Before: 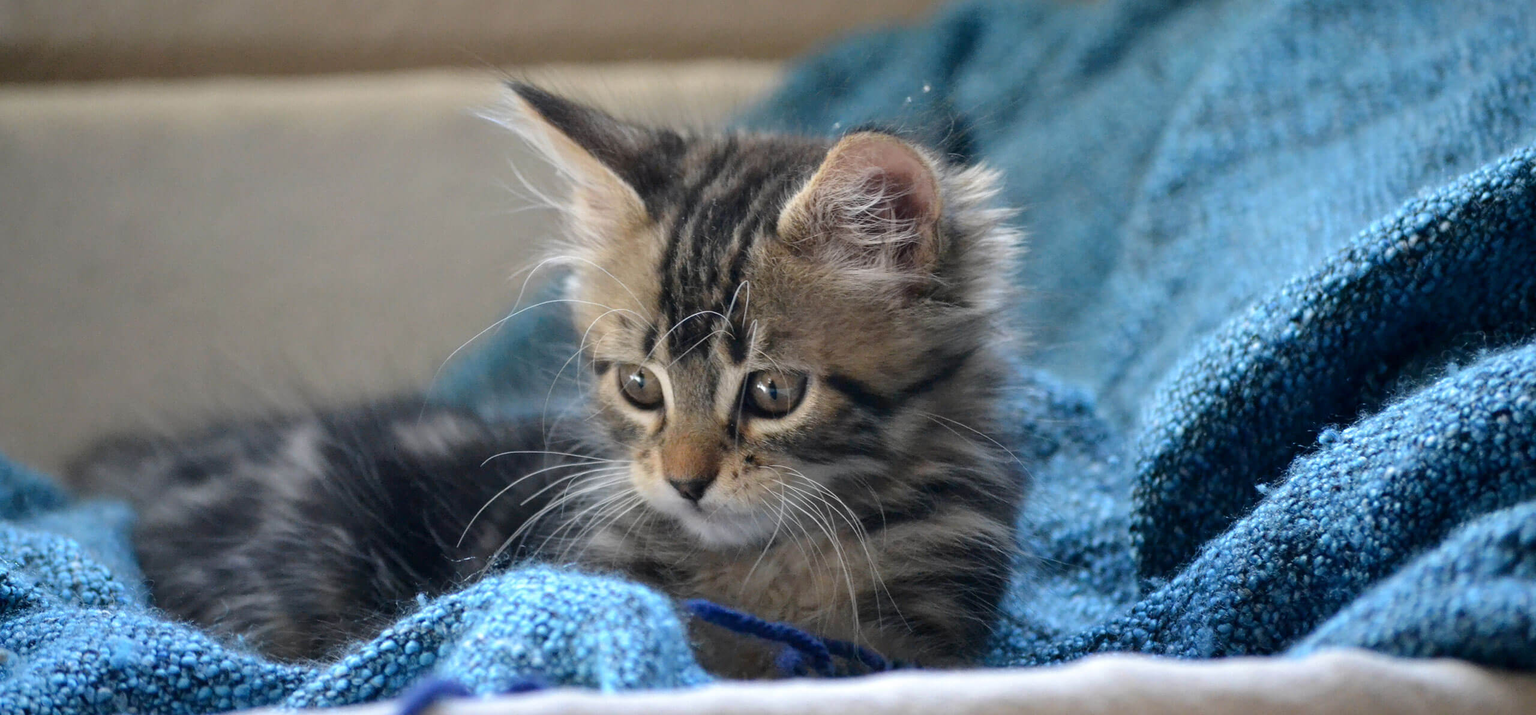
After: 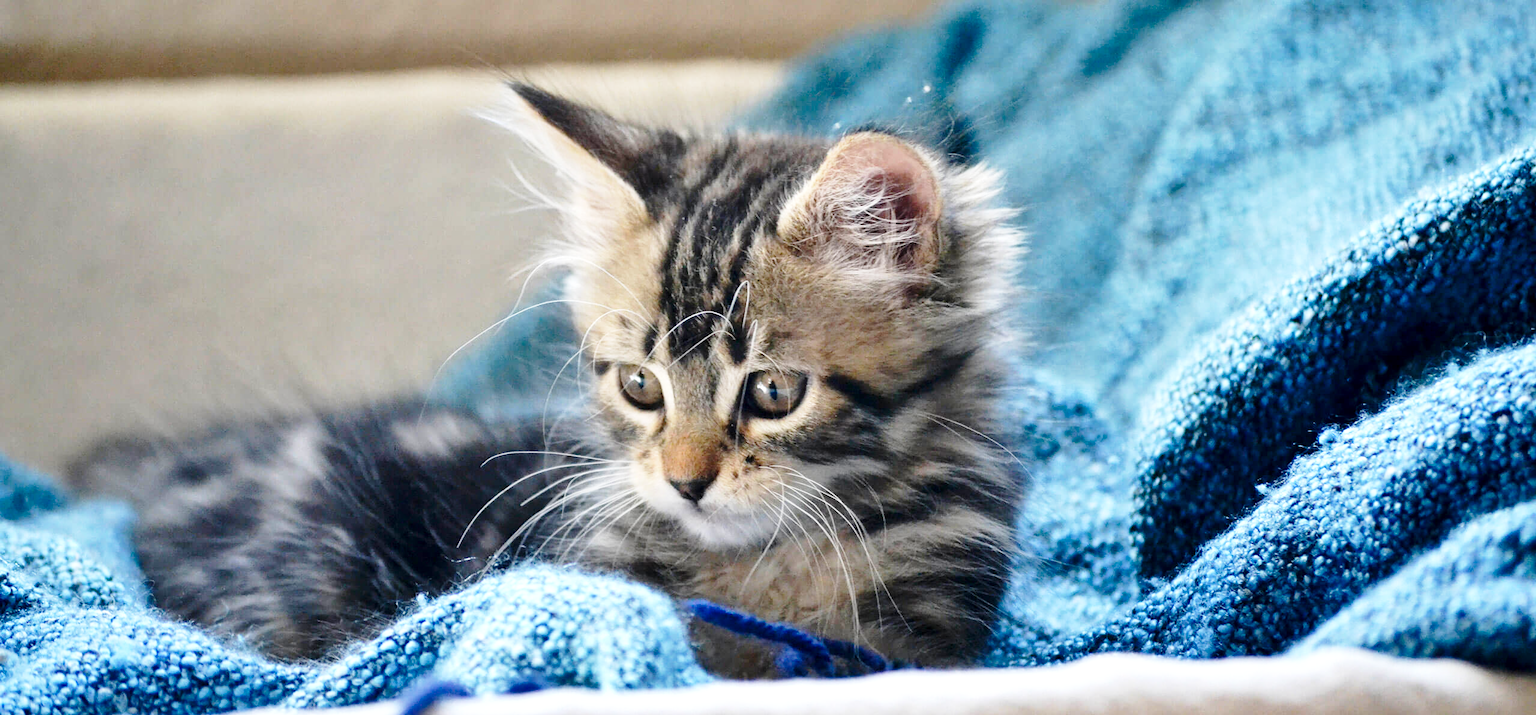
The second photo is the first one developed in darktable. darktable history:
color correction: highlights b* 0.048, saturation 0.994
exposure: black level correction 0.003, exposure 0.385 EV, compensate highlight preservation false
base curve: curves: ch0 [(0, 0) (0.028, 0.03) (0.121, 0.232) (0.46, 0.748) (0.859, 0.968) (1, 1)], preserve colors none
shadows and highlights: shadows 53.2, soften with gaussian
